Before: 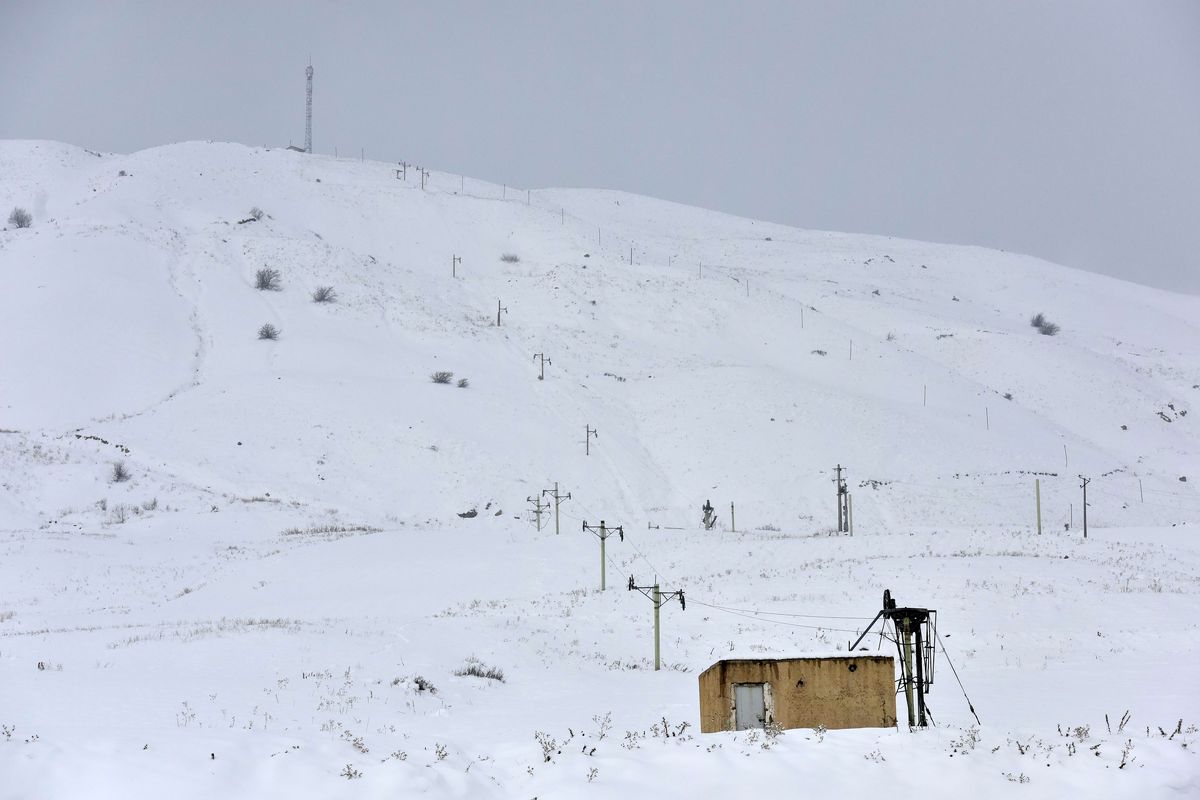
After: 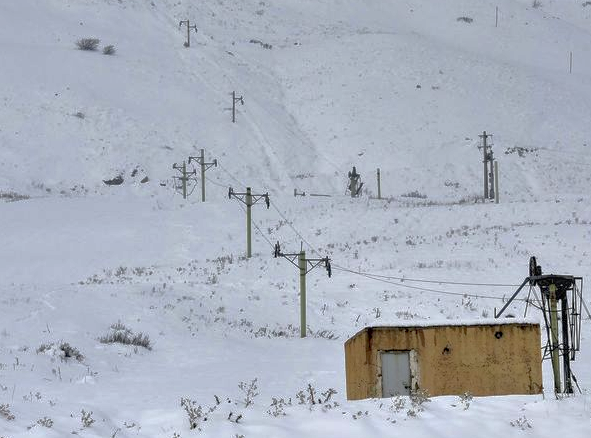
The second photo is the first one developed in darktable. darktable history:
local contrast: on, module defaults
crop: left 29.55%, top 41.659%, right 21.146%, bottom 3.484%
shadows and highlights: shadows 59.17, highlights -59.75
